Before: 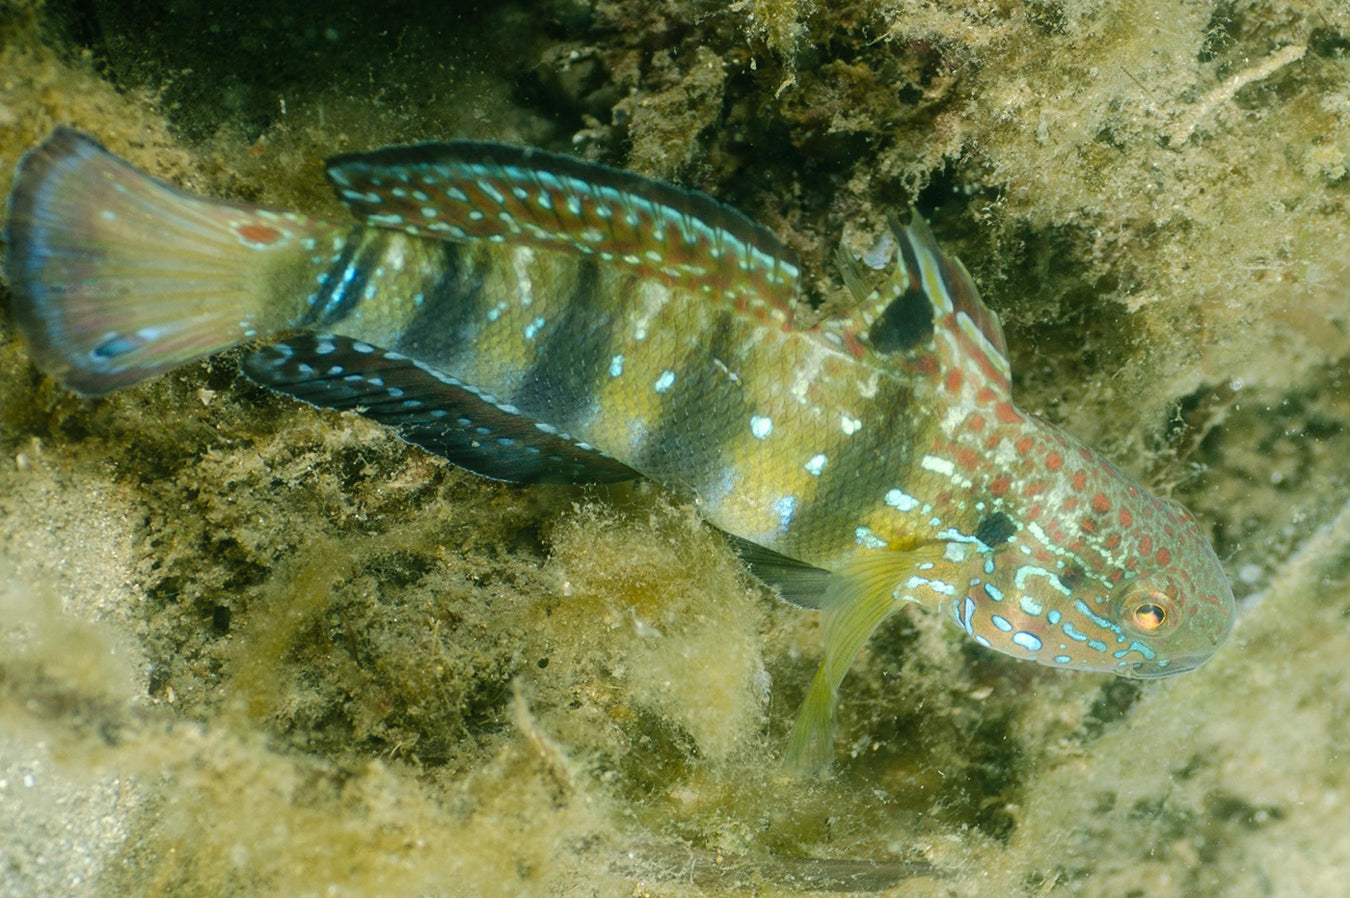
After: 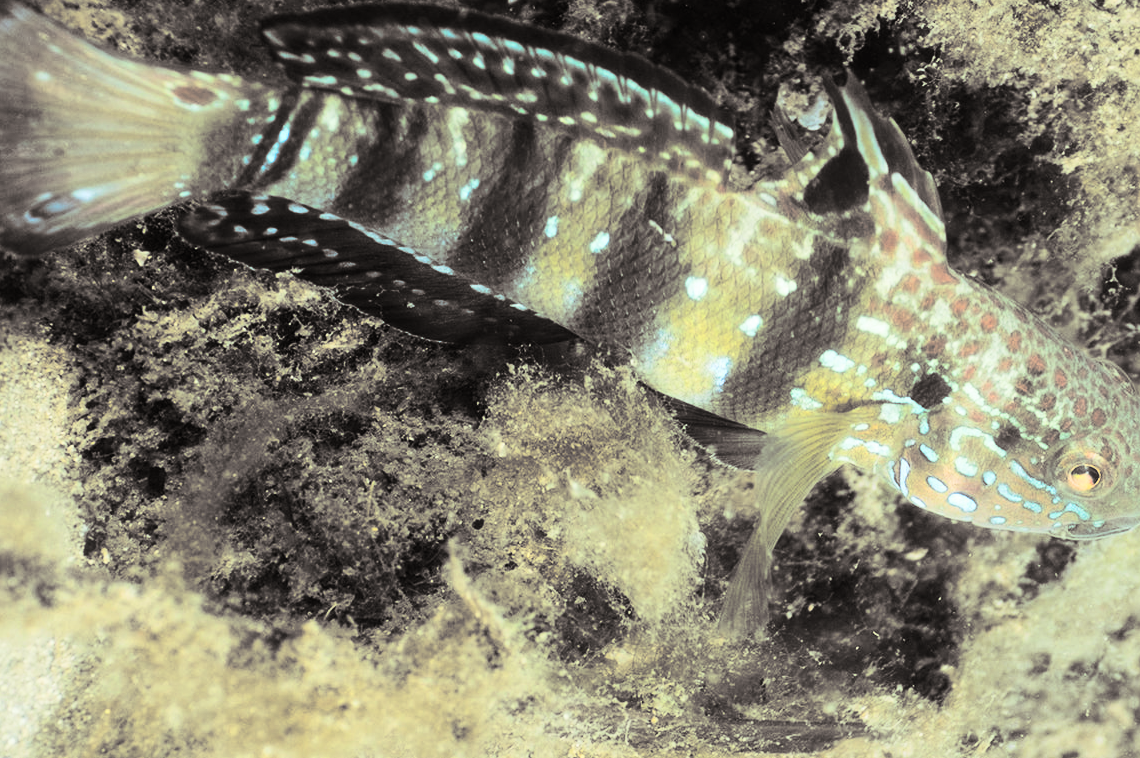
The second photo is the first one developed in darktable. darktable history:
crop and rotate: left 4.842%, top 15.51%, right 10.668%
split-toning: shadows › hue 26°, shadows › saturation 0.09, highlights › hue 40°, highlights › saturation 0.18, balance -63, compress 0%
contrast brightness saturation: contrast 0.39, brightness 0.1
